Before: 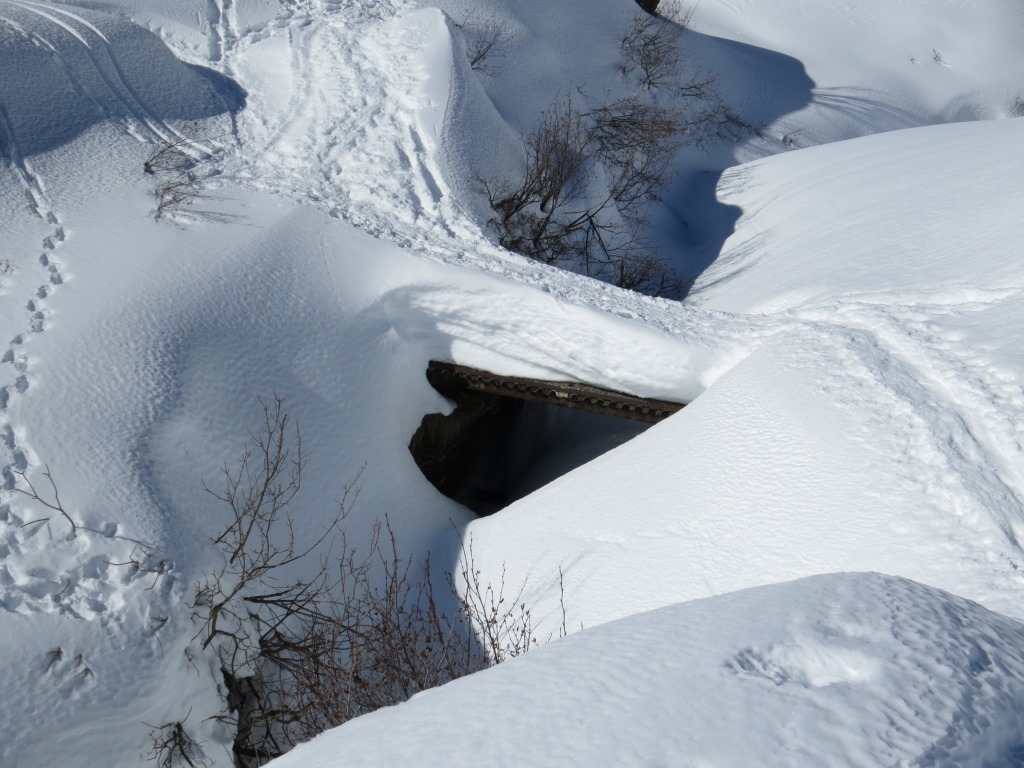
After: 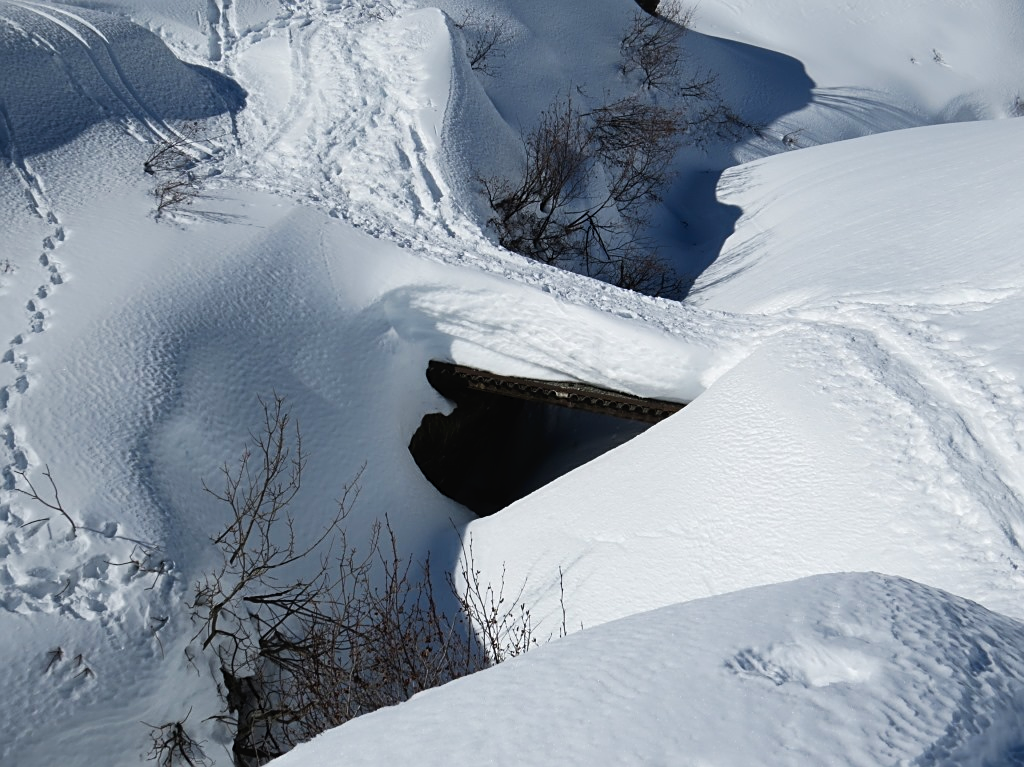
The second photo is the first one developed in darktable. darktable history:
tone curve: curves: ch0 [(0, 0) (0.003, 0.019) (0.011, 0.019) (0.025, 0.022) (0.044, 0.026) (0.069, 0.032) (0.1, 0.052) (0.136, 0.081) (0.177, 0.123) (0.224, 0.17) (0.277, 0.219) (0.335, 0.276) (0.399, 0.344) (0.468, 0.421) (0.543, 0.508) (0.623, 0.604) (0.709, 0.705) (0.801, 0.797) (0.898, 0.894) (1, 1)], preserve colors none
sharpen: on, module defaults
crop: bottom 0.071%
